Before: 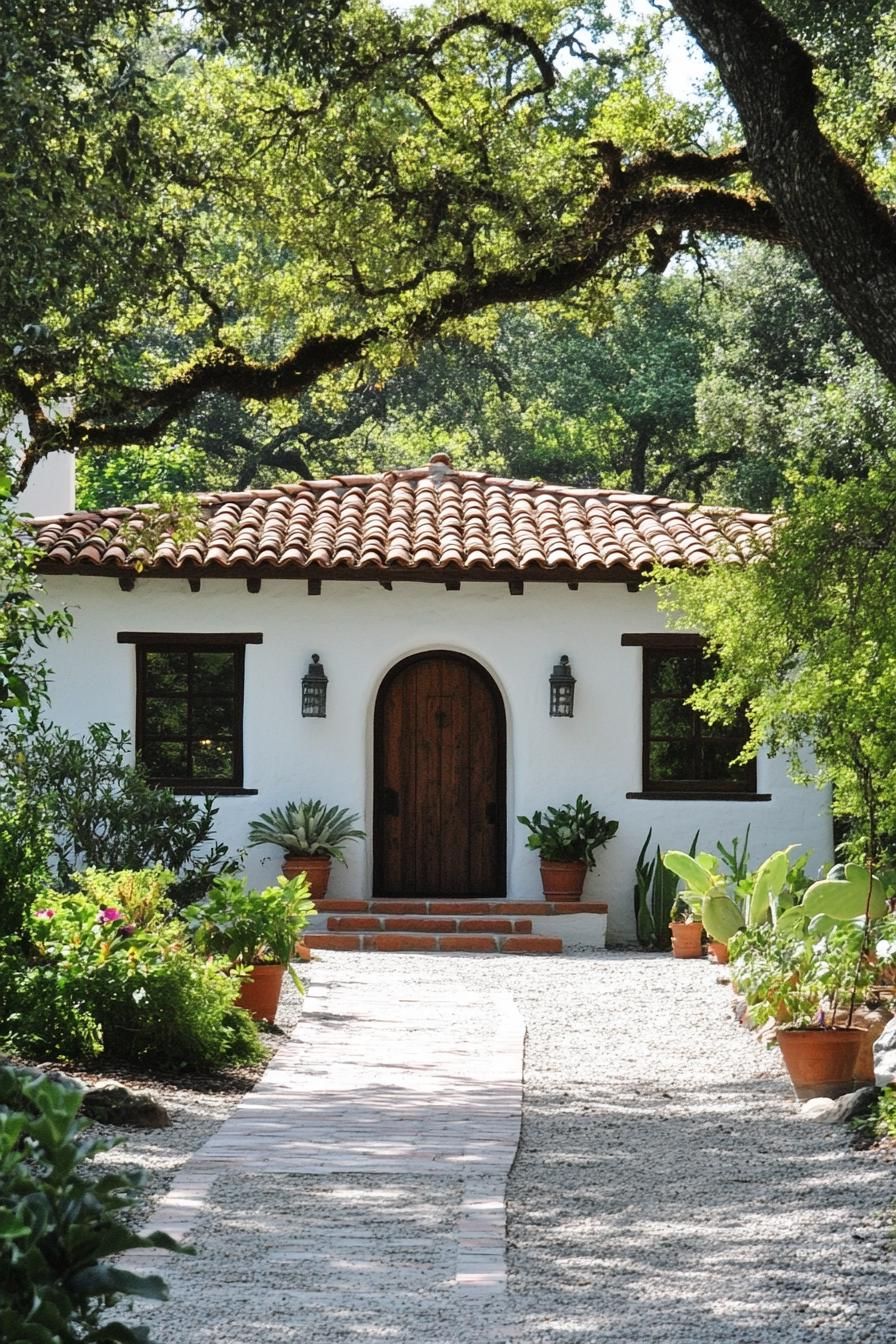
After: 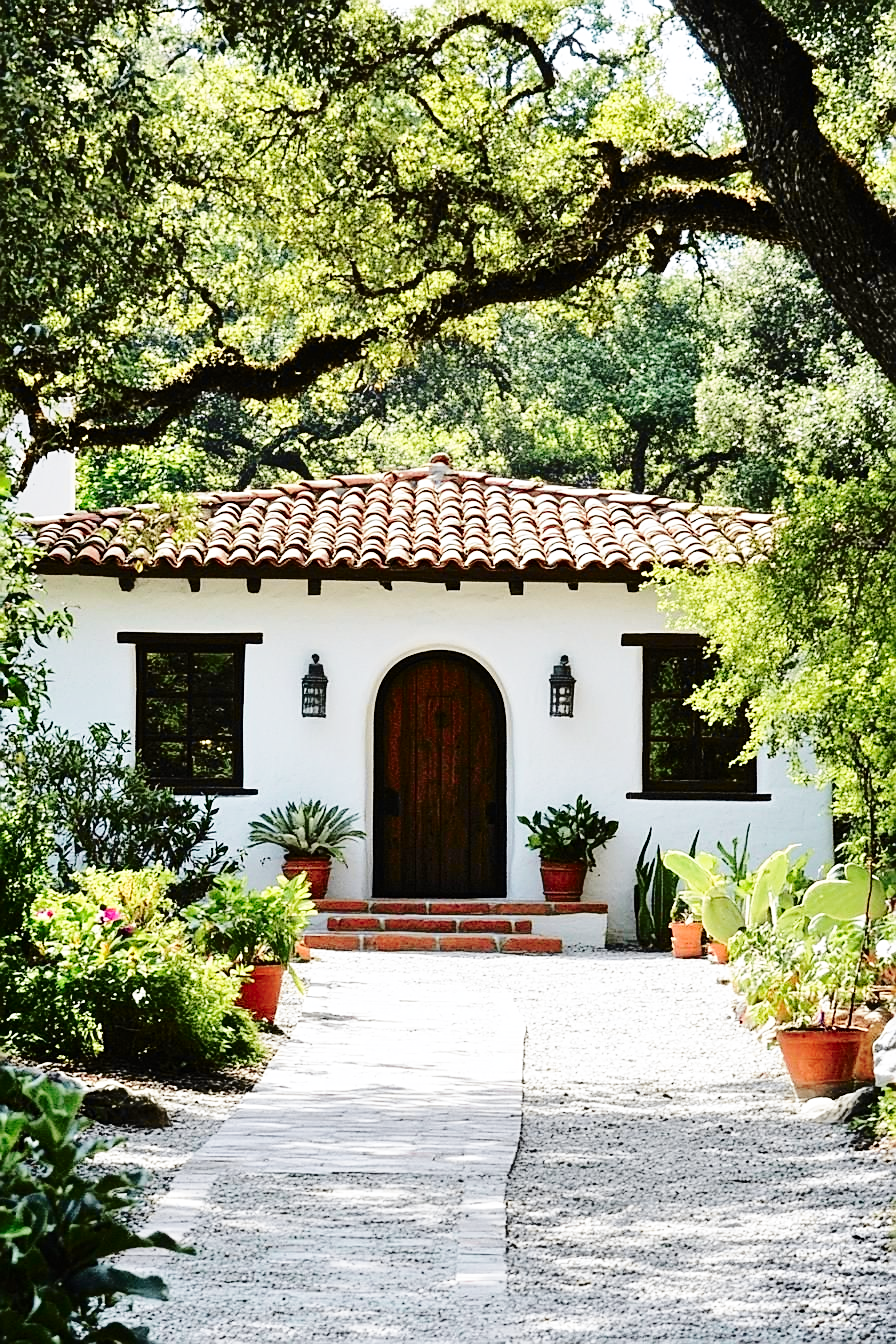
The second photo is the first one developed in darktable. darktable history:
sharpen: on, module defaults
tone curve: curves: ch0 [(0.003, 0) (0.066, 0.031) (0.16, 0.089) (0.269, 0.218) (0.395, 0.408) (0.517, 0.56) (0.684, 0.734) (0.791, 0.814) (1, 1)]; ch1 [(0, 0) (0.164, 0.115) (0.337, 0.332) (0.39, 0.398) (0.464, 0.461) (0.501, 0.5) (0.507, 0.5) (0.534, 0.532) (0.577, 0.59) (0.652, 0.681) (0.733, 0.764) (0.819, 0.823) (1, 1)]; ch2 [(0, 0) (0.337, 0.382) (0.464, 0.476) (0.501, 0.5) (0.527, 0.54) (0.551, 0.565) (0.628, 0.632) (0.689, 0.686) (1, 1)], color space Lab, independent channels, preserve colors none
base curve: curves: ch0 [(0, 0) (0.028, 0.03) (0.121, 0.232) (0.46, 0.748) (0.859, 0.968) (1, 1)], preserve colors none
